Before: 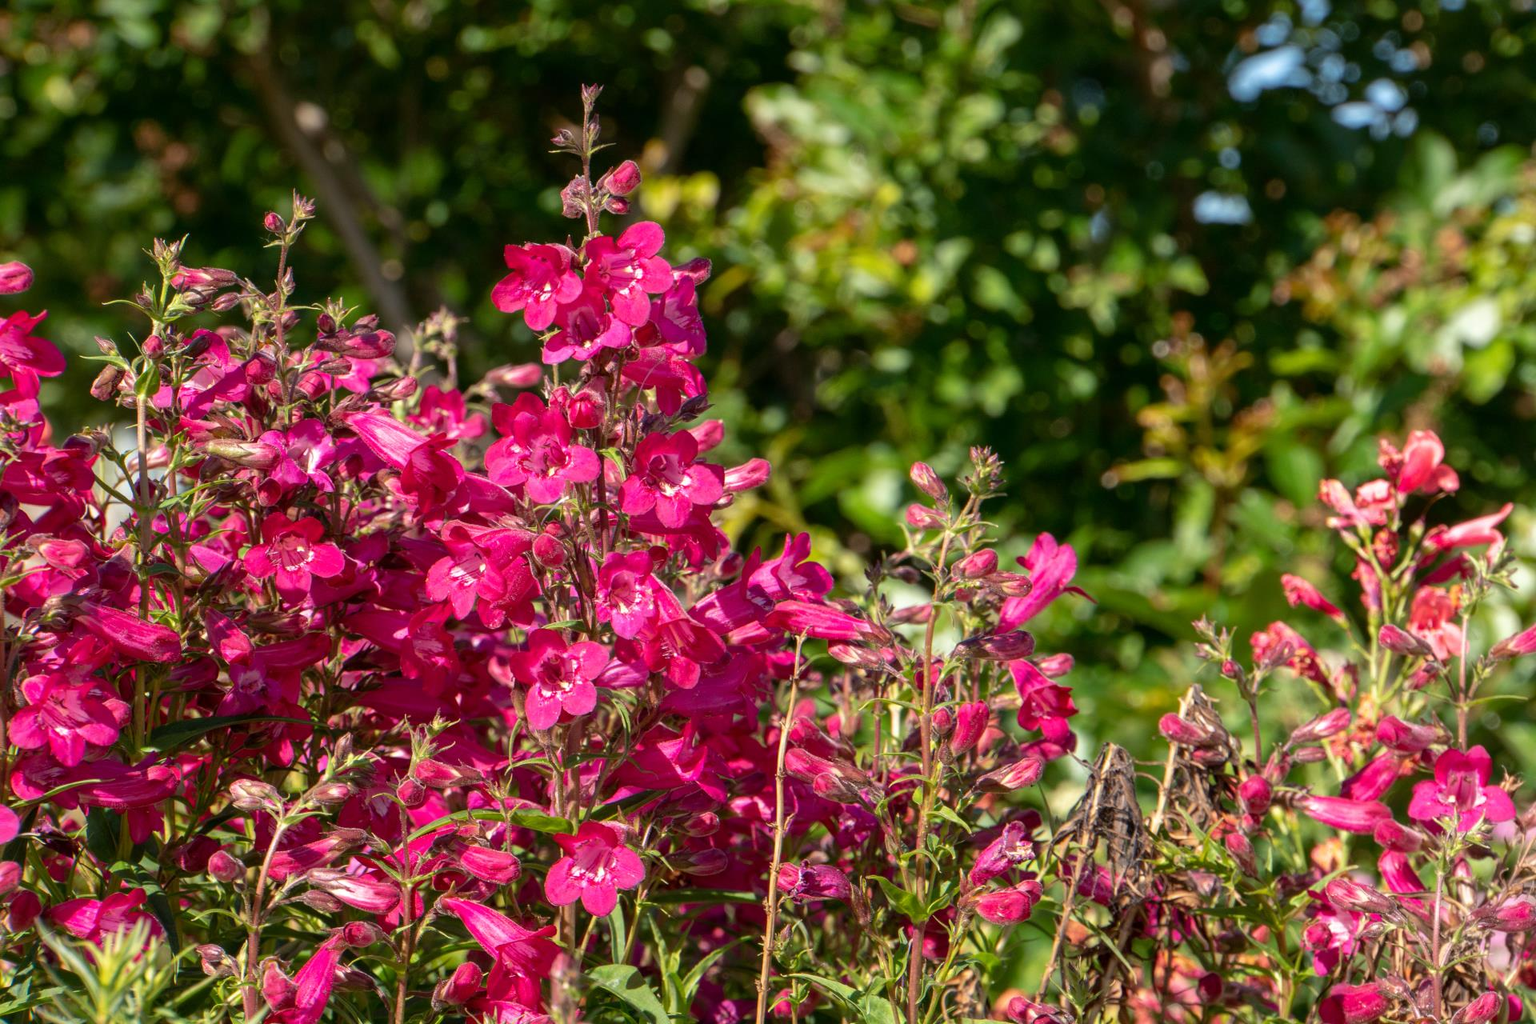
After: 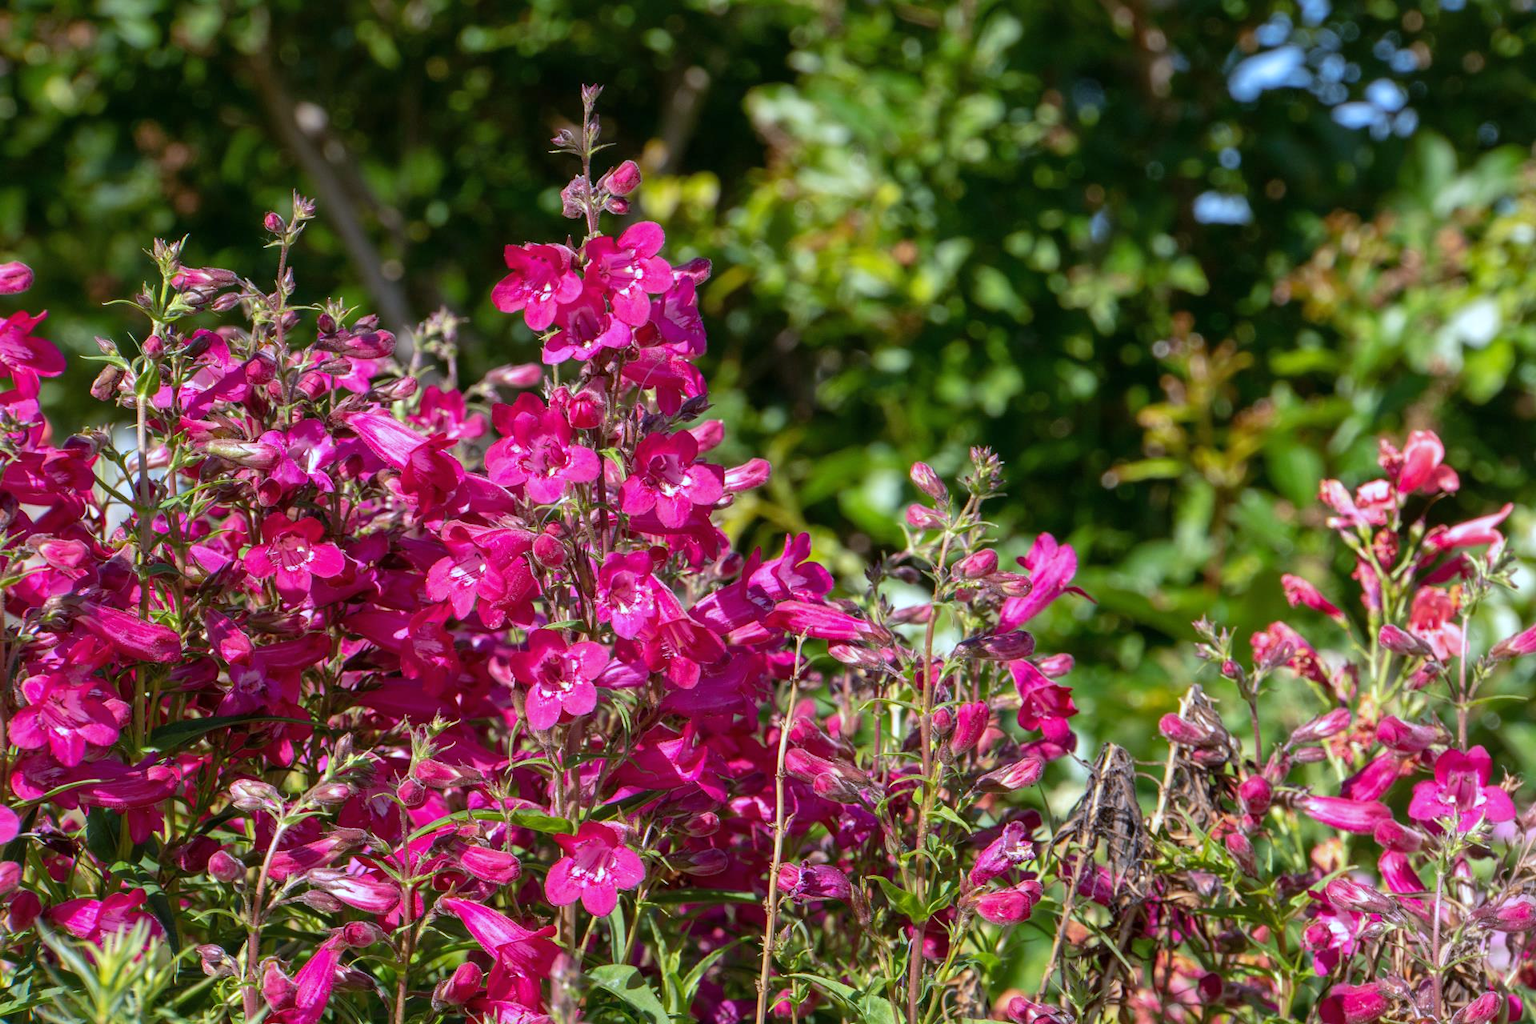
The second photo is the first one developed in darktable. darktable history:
shadows and highlights: shadows 25, highlights -25
white balance: red 0.948, green 1.02, blue 1.176
